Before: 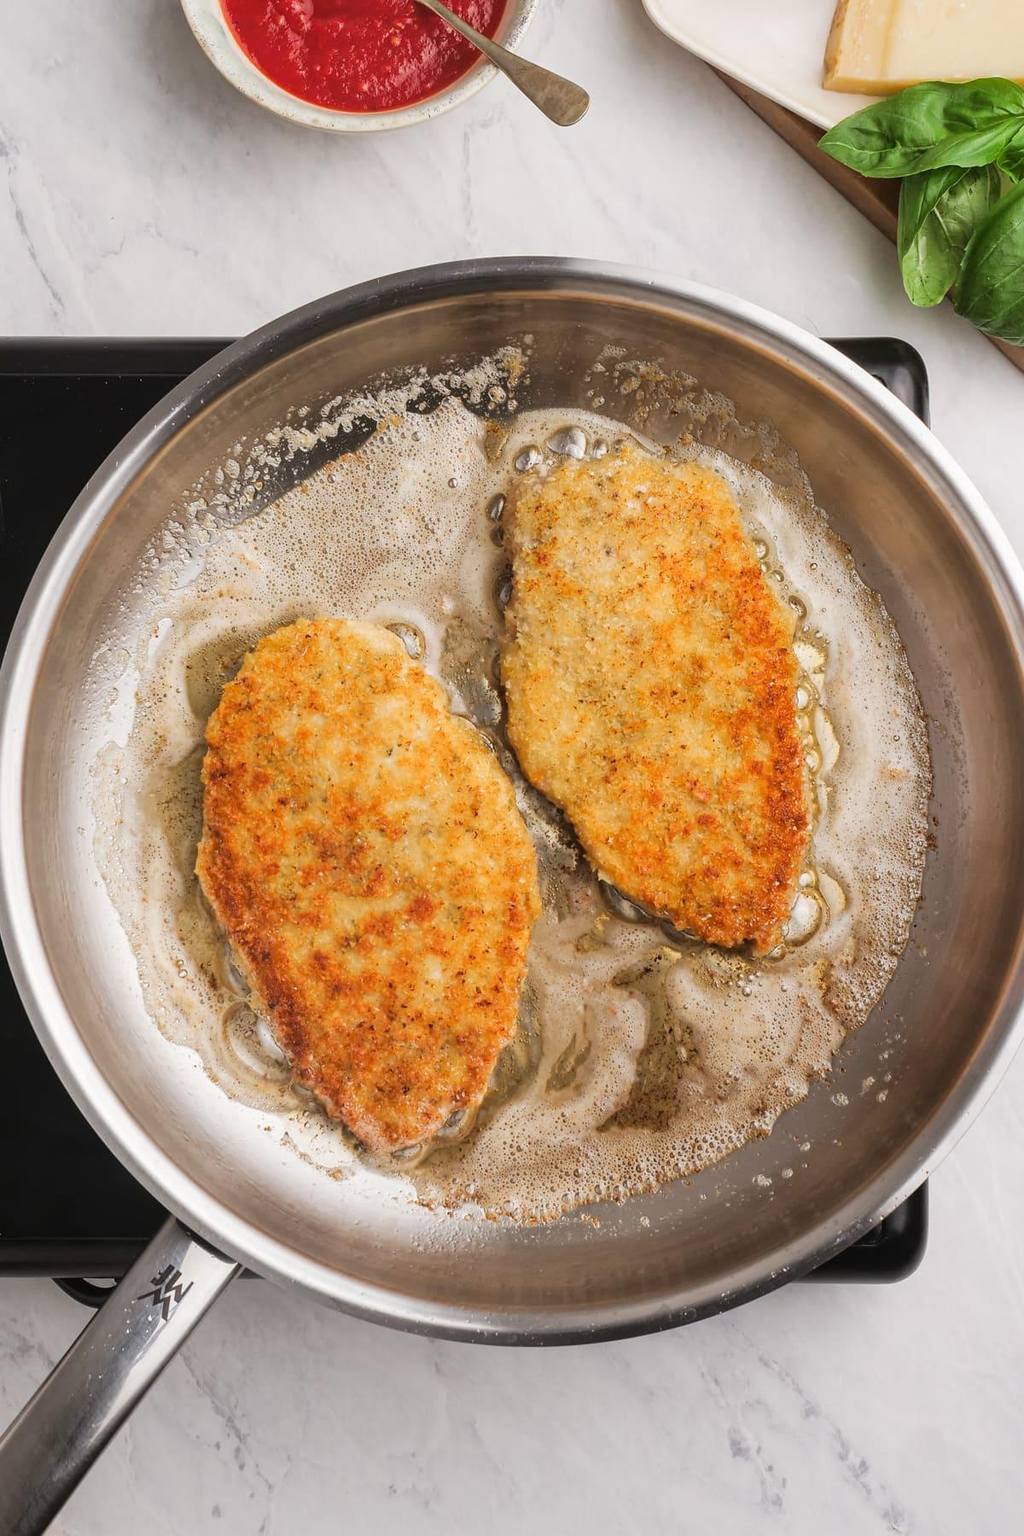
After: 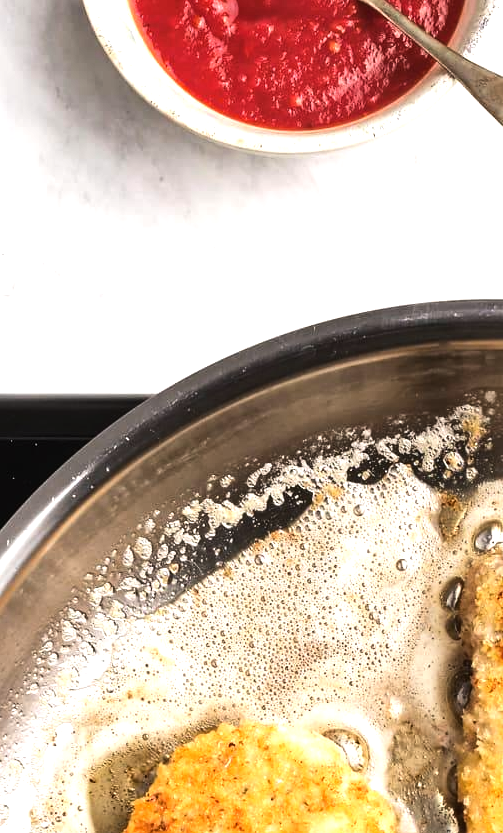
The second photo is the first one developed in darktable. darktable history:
tone equalizer: -8 EV -1.08 EV, -7 EV -1.01 EV, -6 EV -0.867 EV, -5 EV -0.578 EV, -3 EV 0.578 EV, -2 EV 0.867 EV, -1 EV 1.01 EV, +0 EV 1.08 EV, edges refinement/feathering 500, mask exposure compensation -1.57 EV, preserve details no
crop and rotate: left 10.817%, top 0.062%, right 47.194%, bottom 53.626%
